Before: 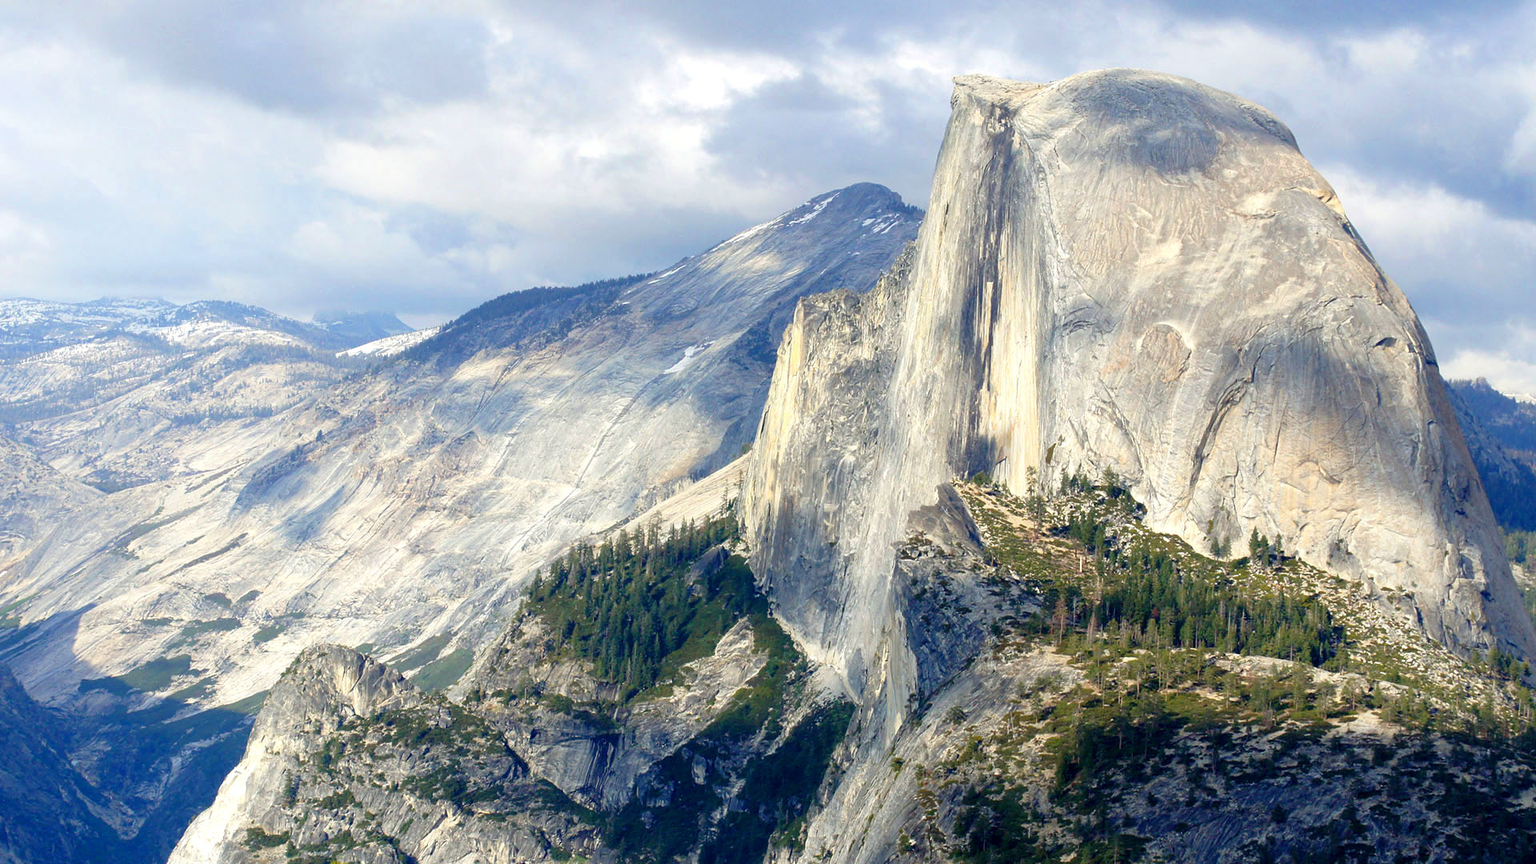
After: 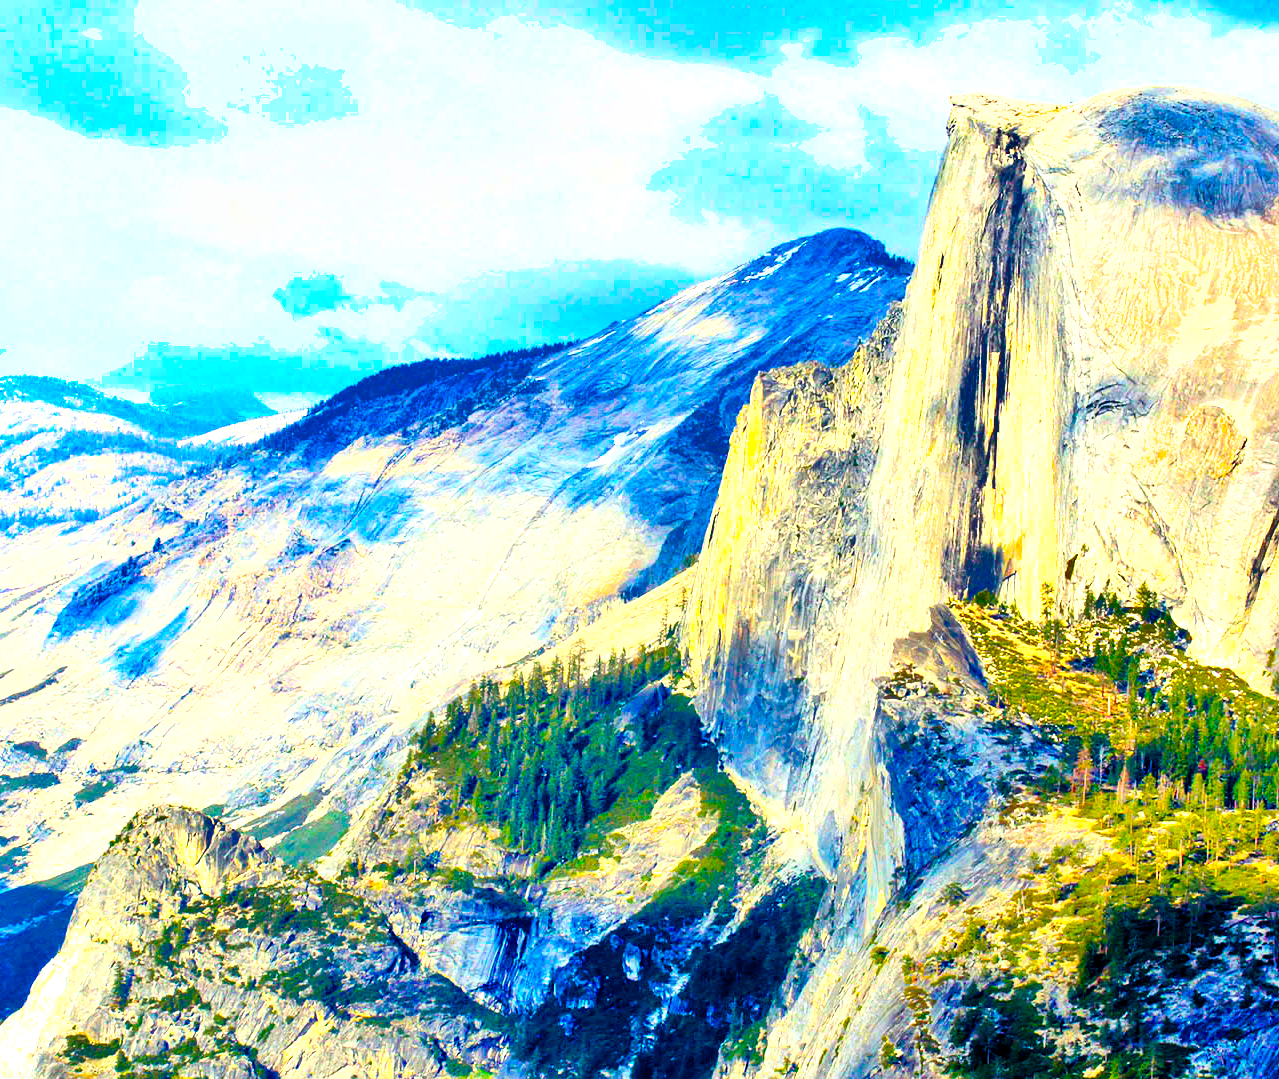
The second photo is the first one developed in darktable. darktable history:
color balance rgb: linear chroma grading › shadows -40%, linear chroma grading › highlights 40%, linear chroma grading › global chroma 45%, linear chroma grading › mid-tones -30%, perceptual saturation grading › global saturation 55%, perceptual saturation grading › highlights -50%, perceptual saturation grading › mid-tones 40%, perceptual saturation grading › shadows 30%, perceptual brilliance grading › global brilliance 20%, perceptual brilliance grading › shadows -40%, global vibrance 35%
shadows and highlights: soften with gaussian
crop and rotate: left 12.648%, right 20.685%
tone equalizer: -7 EV 0.15 EV, -6 EV 0.6 EV, -5 EV 1.15 EV, -4 EV 1.33 EV, -3 EV 1.15 EV, -2 EV 0.6 EV, -1 EV 0.15 EV, mask exposure compensation -0.5 EV
contrast brightness saturation: contrast 0.2, brightness 0.16, saturation 0.22
